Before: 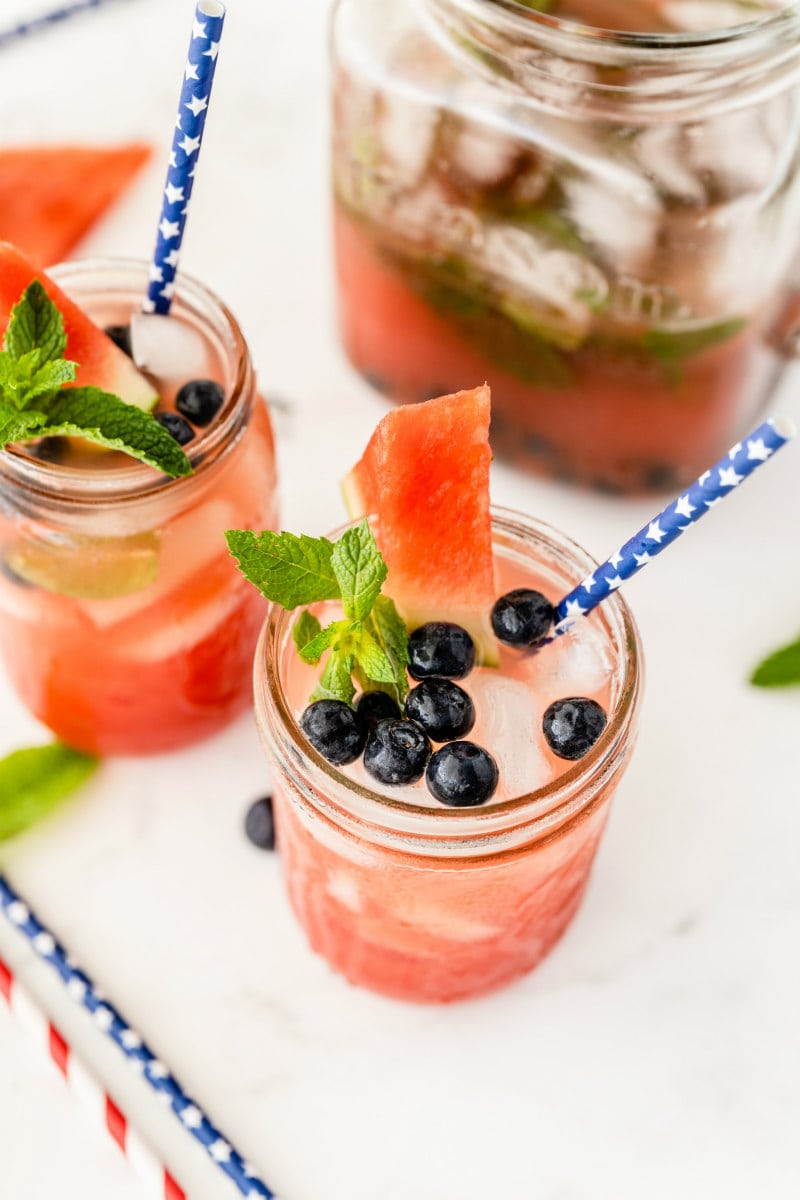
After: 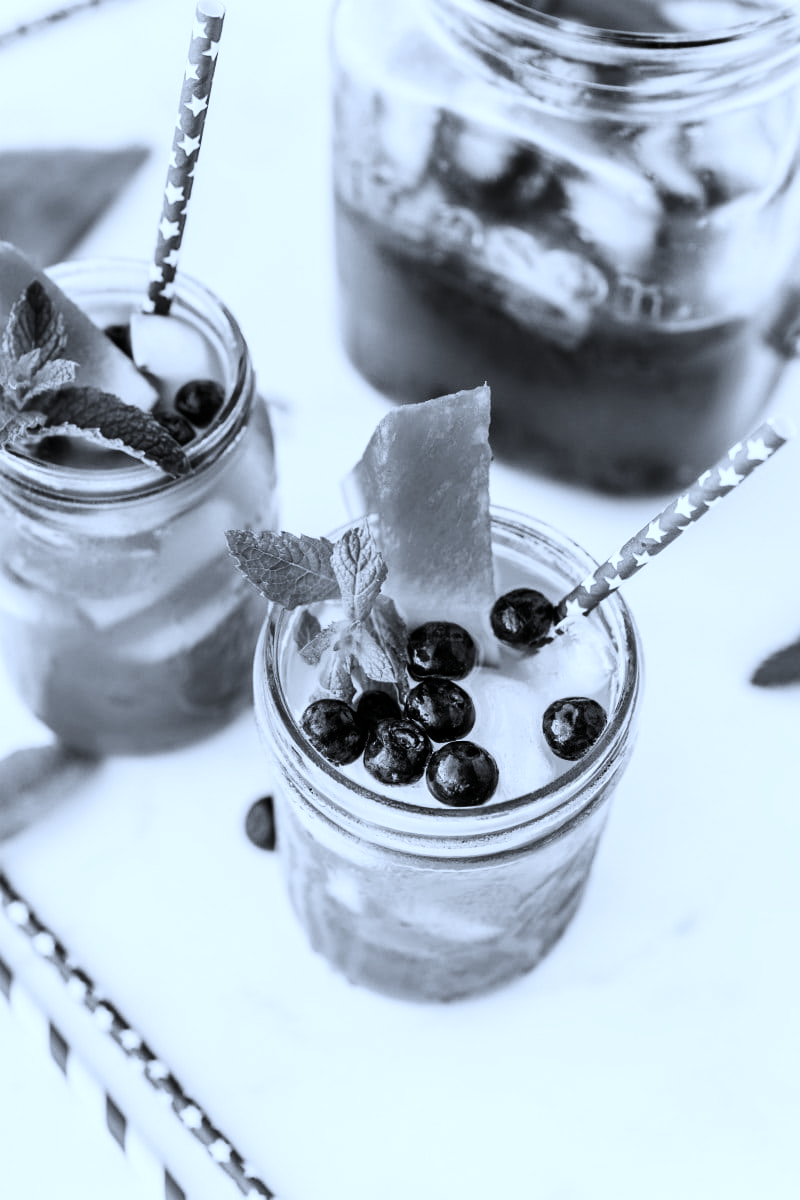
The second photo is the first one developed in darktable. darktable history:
contrast brightness saturation: contrast 0.27
color calibration: output gray [0.23, 0.37, 0.4, 0], illuminant as shot in camera, x 0.358, y 0.373, temperature 4628.91 K
color correction: highlights a* -2.46, highlights b* -18.29
